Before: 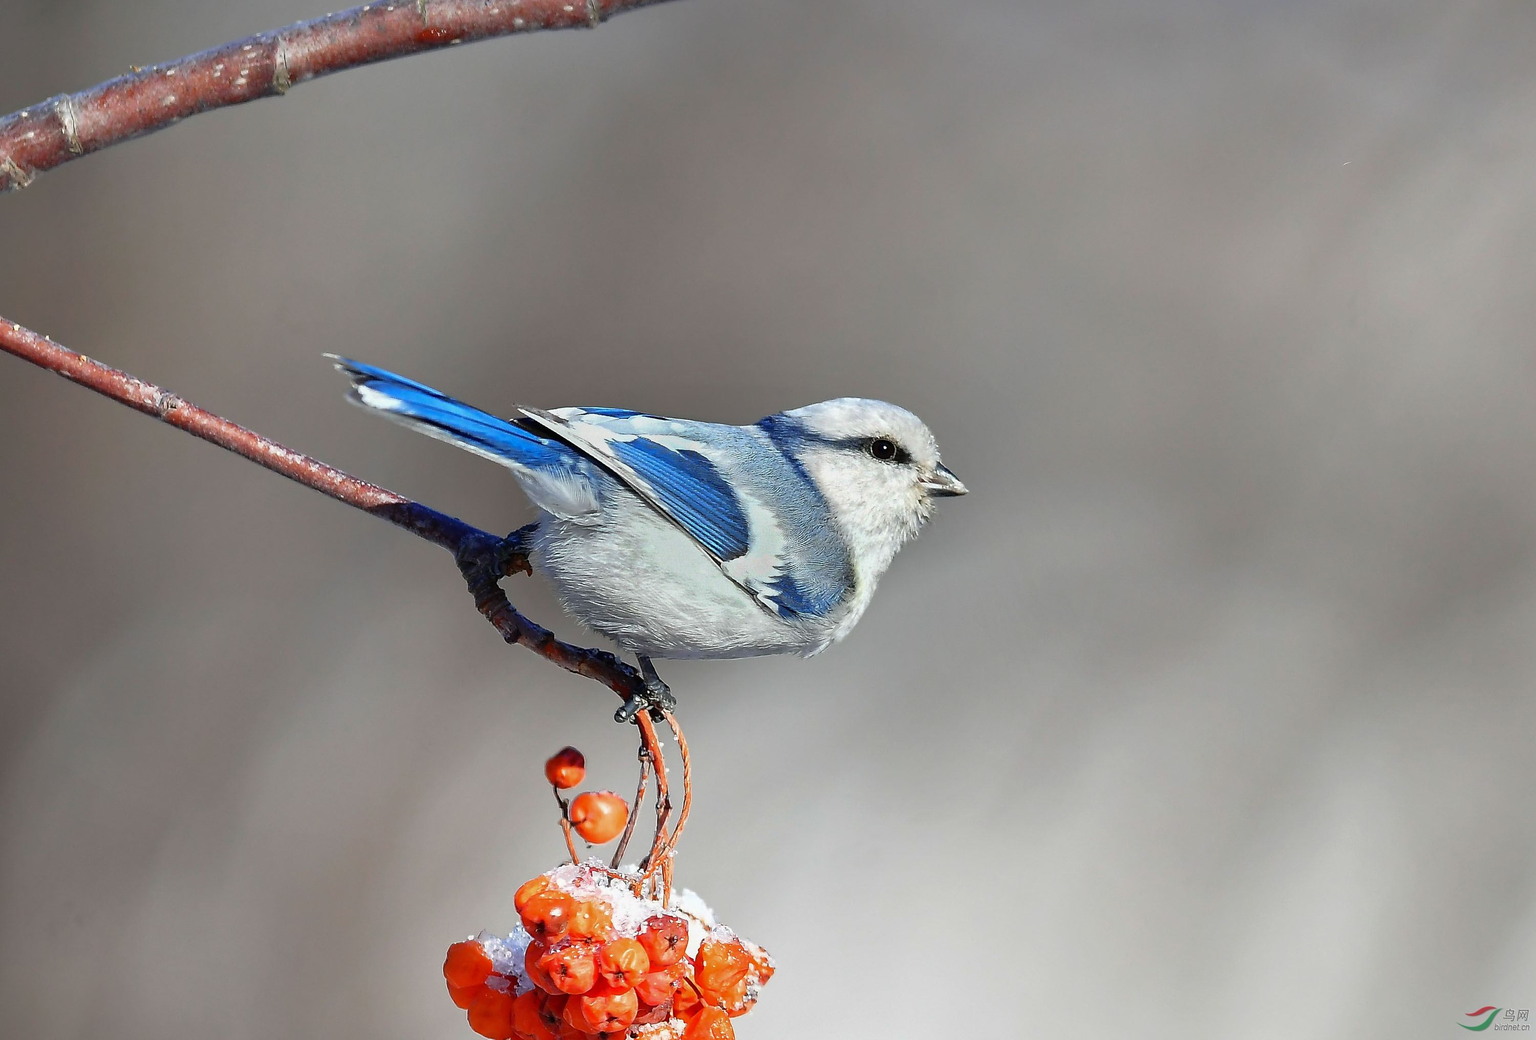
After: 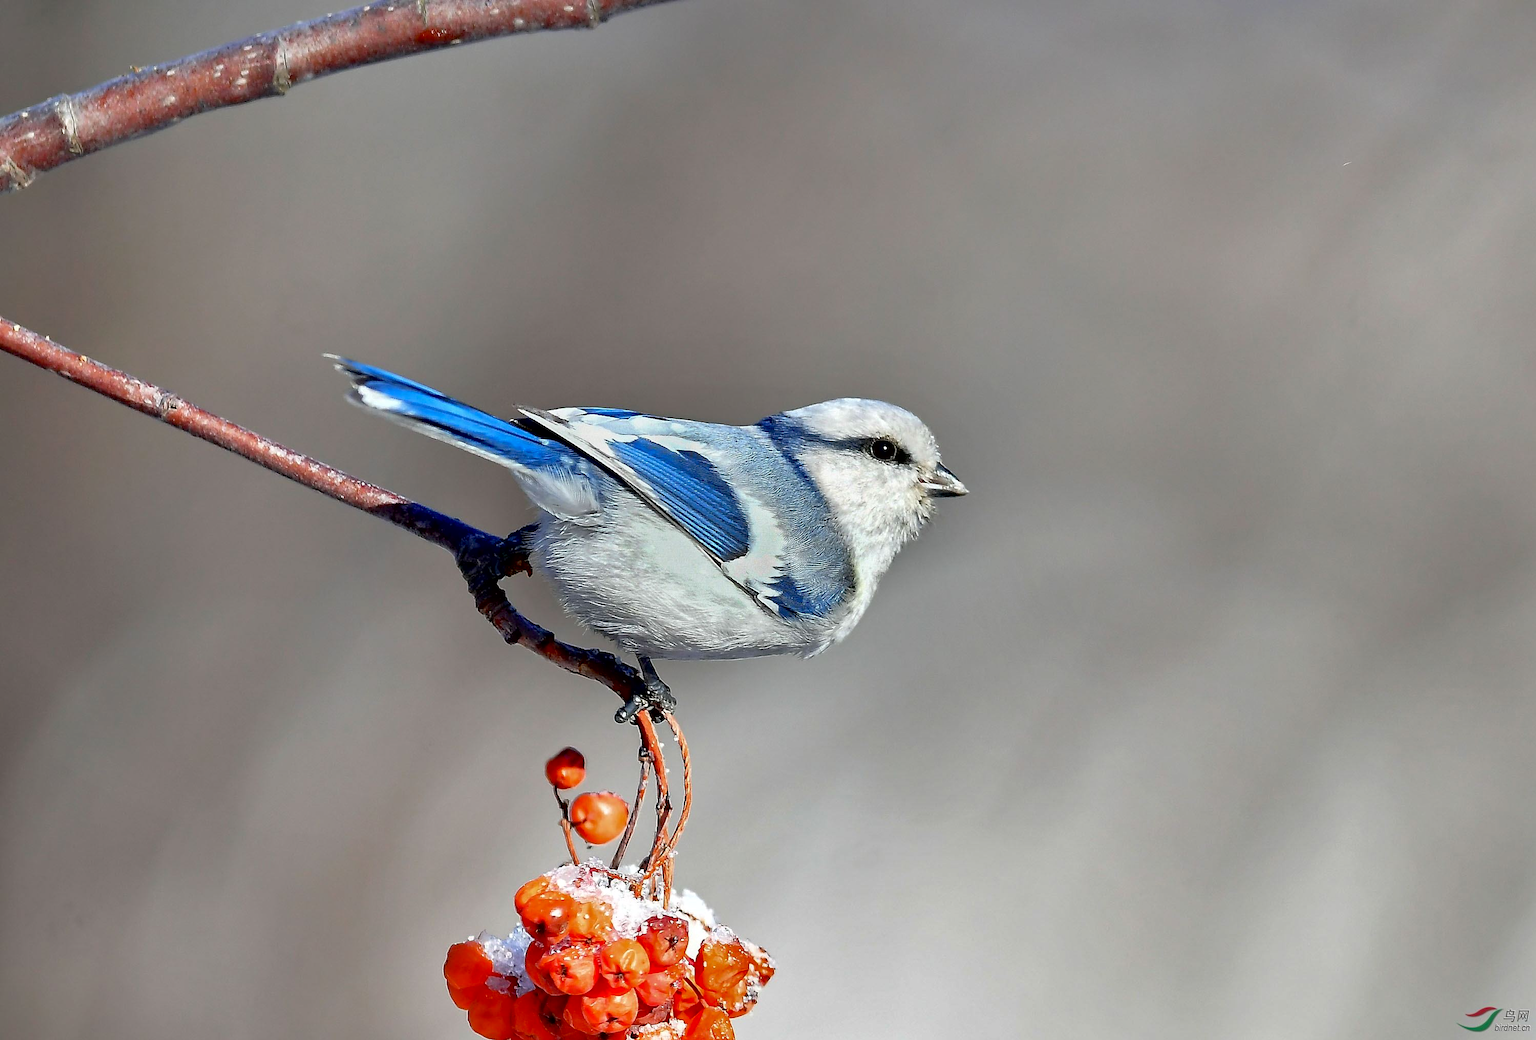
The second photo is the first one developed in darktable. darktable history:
shadows and highlights: low approximation 0.01, soften with gaussian
exposure: black level correction 0.009, exposure 0.119 EV, compensate highlight preservation false
